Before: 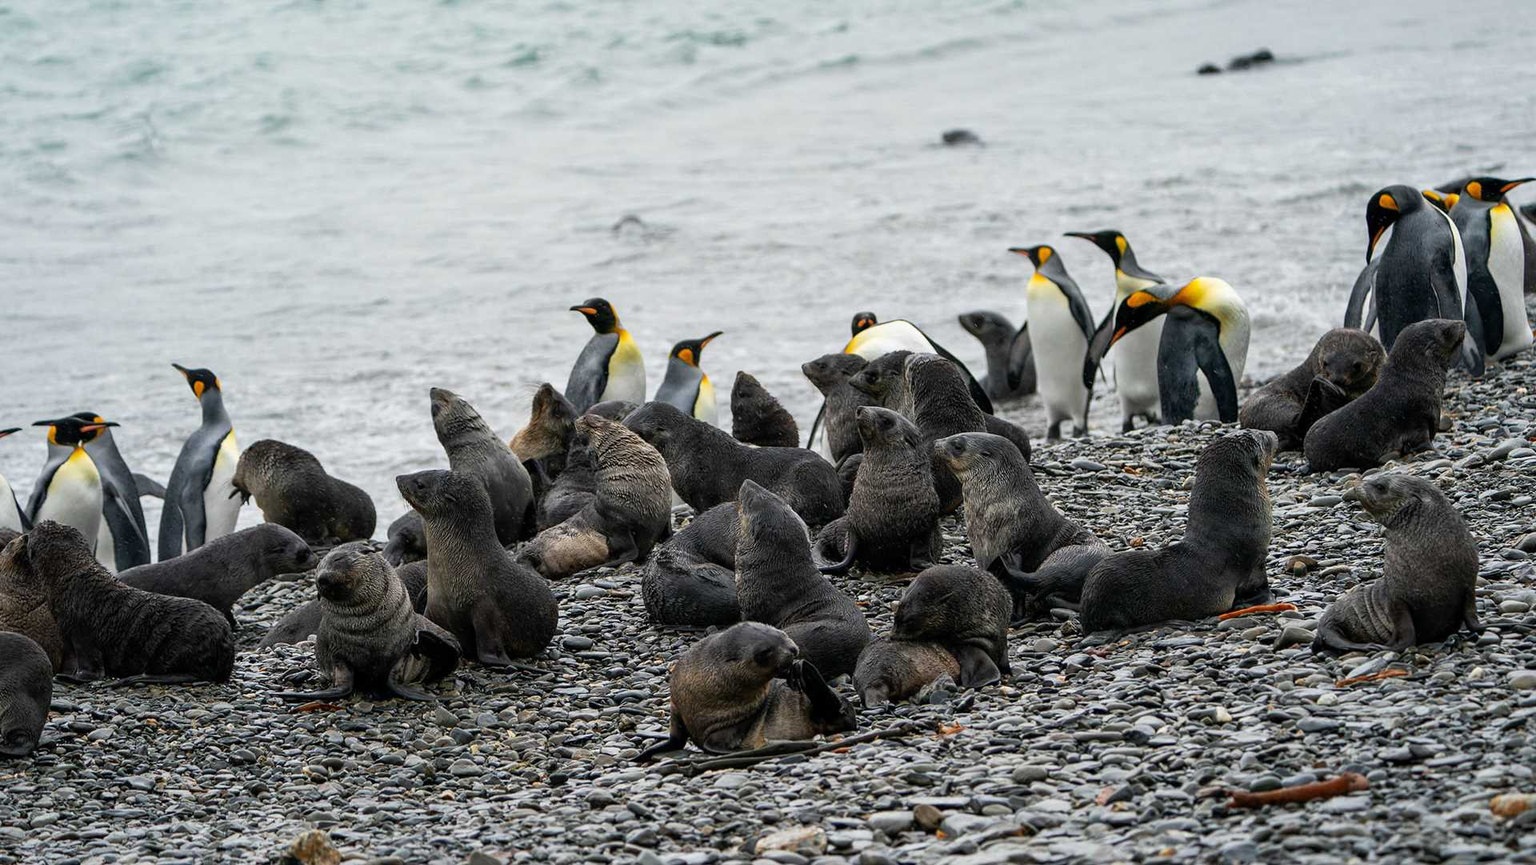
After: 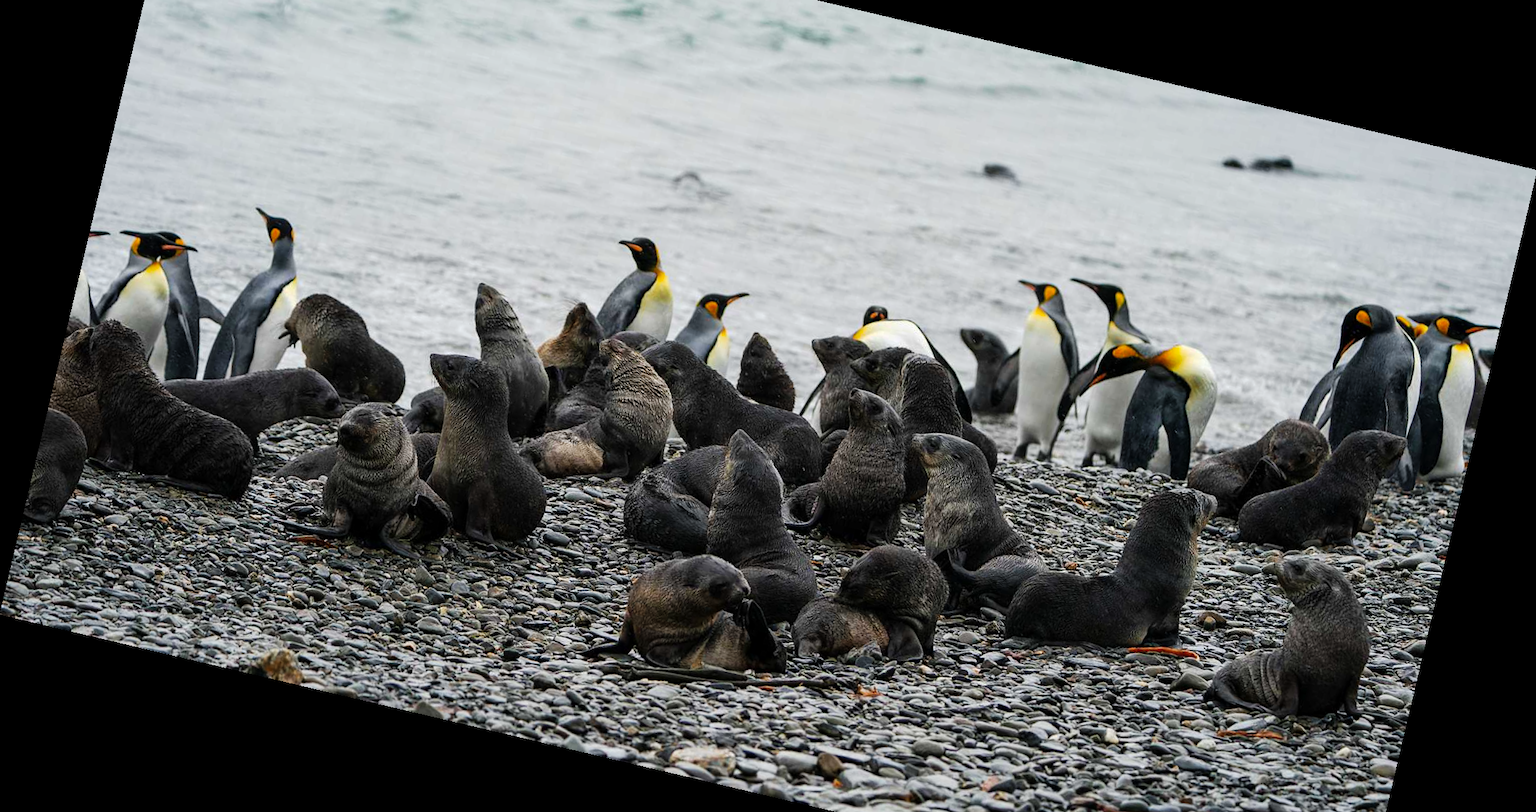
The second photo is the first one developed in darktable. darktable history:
tone curve: curves: ch0 [(0, 0) (0.003, 0.002) (0.011, 0.009) (0.025, 0.019) (0.044, 0.031) (0.069, 0.044) (0.1, 0.061) (0.136, 0.087) (0.177, 0.127) (0.224, 0.172) (0.277, 0.226) (0.335, 0.295) (0.399, 0.367) (0.468, 0.445) (0.543, 0.536) (0.623, 0.626) (0.709, 0.717) (0.801, 0.806) (0.898, 0.889) (1, 1)], preserve colors none
rotate and perspective: rotation 13.27°, automatic cropping off
crop: top 13.819%, bottom 11.169%
